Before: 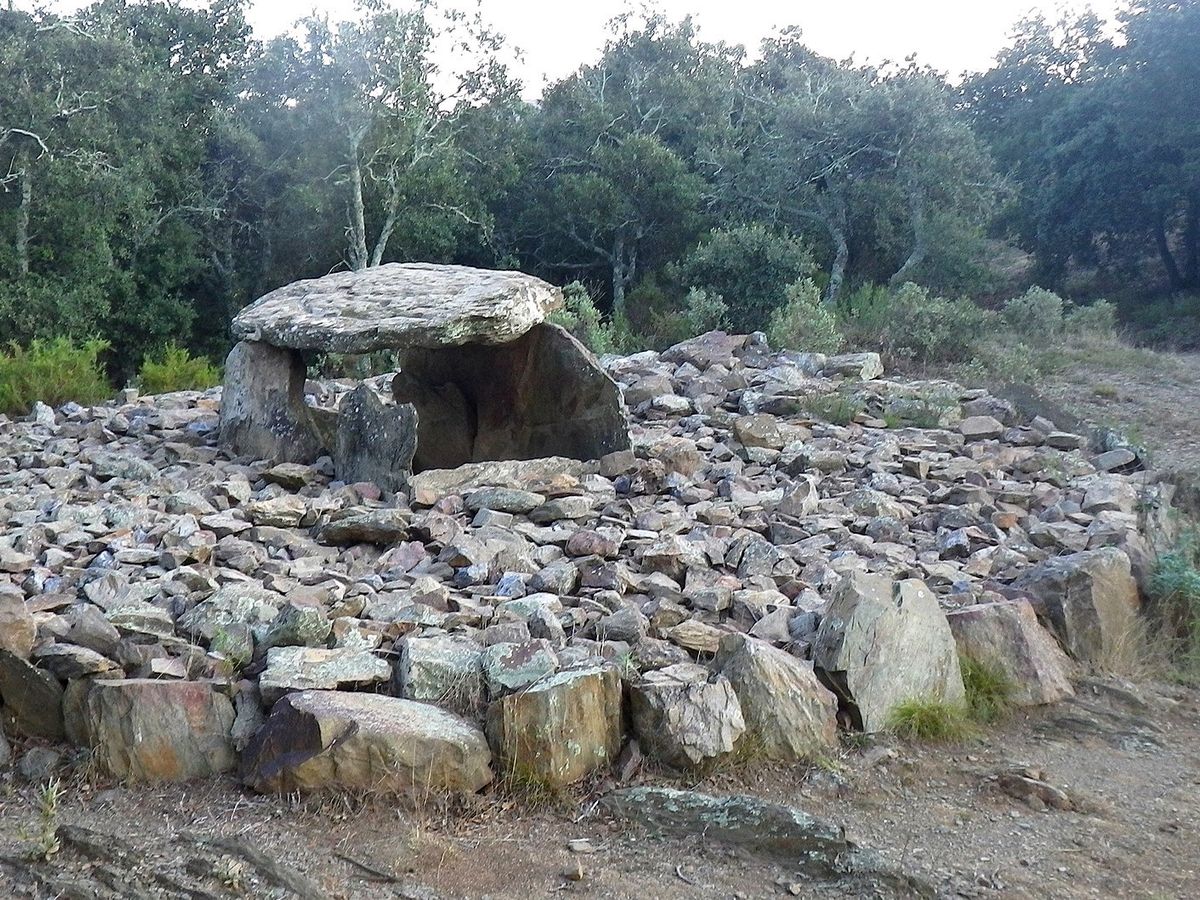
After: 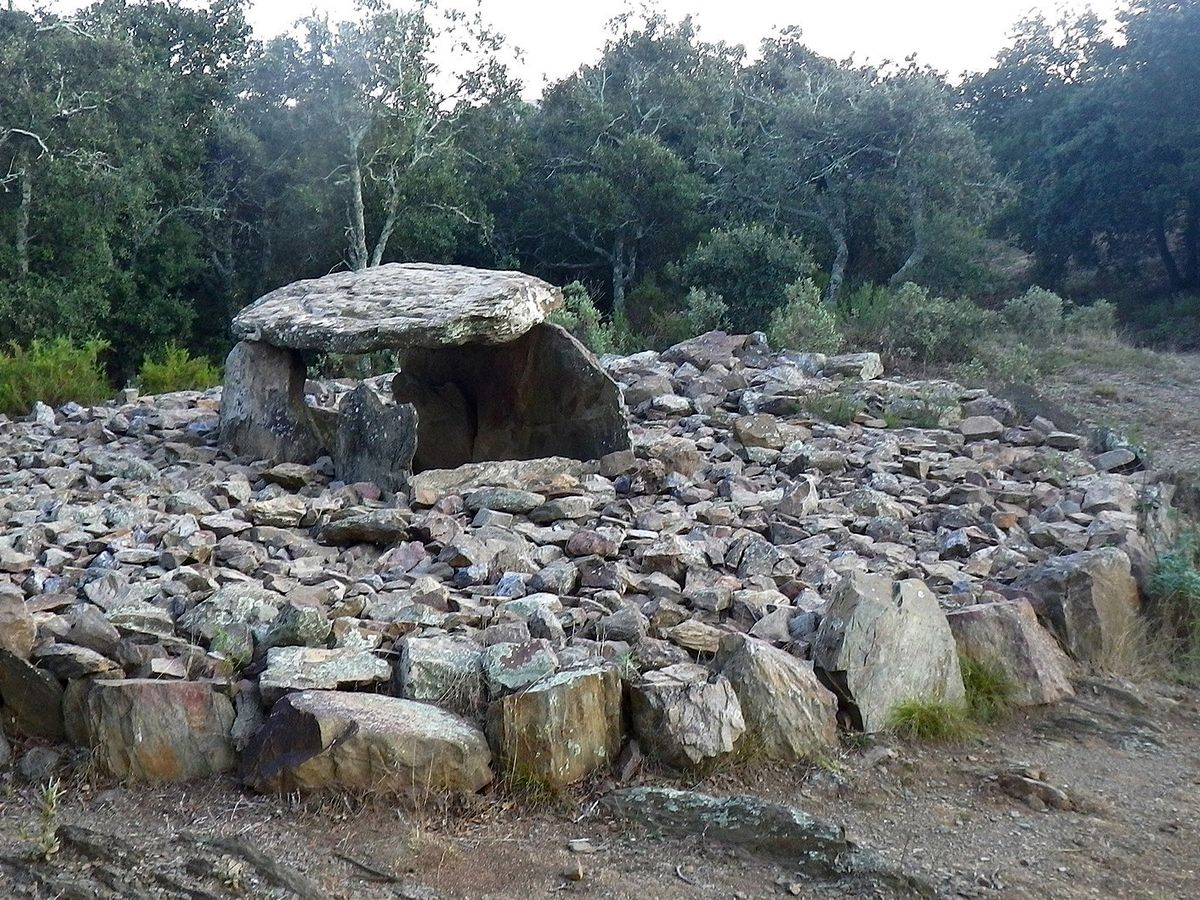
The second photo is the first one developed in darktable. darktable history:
contrast brightness saturation: brightness -0.098
